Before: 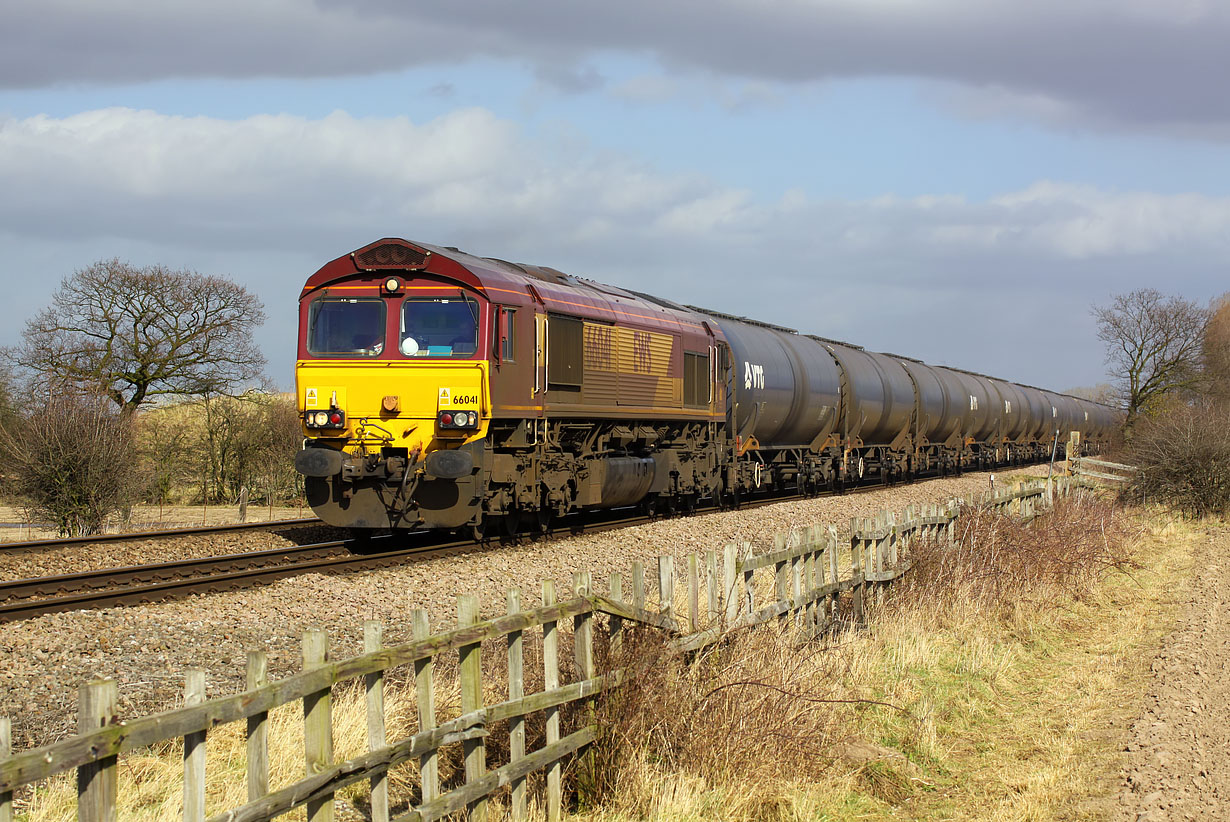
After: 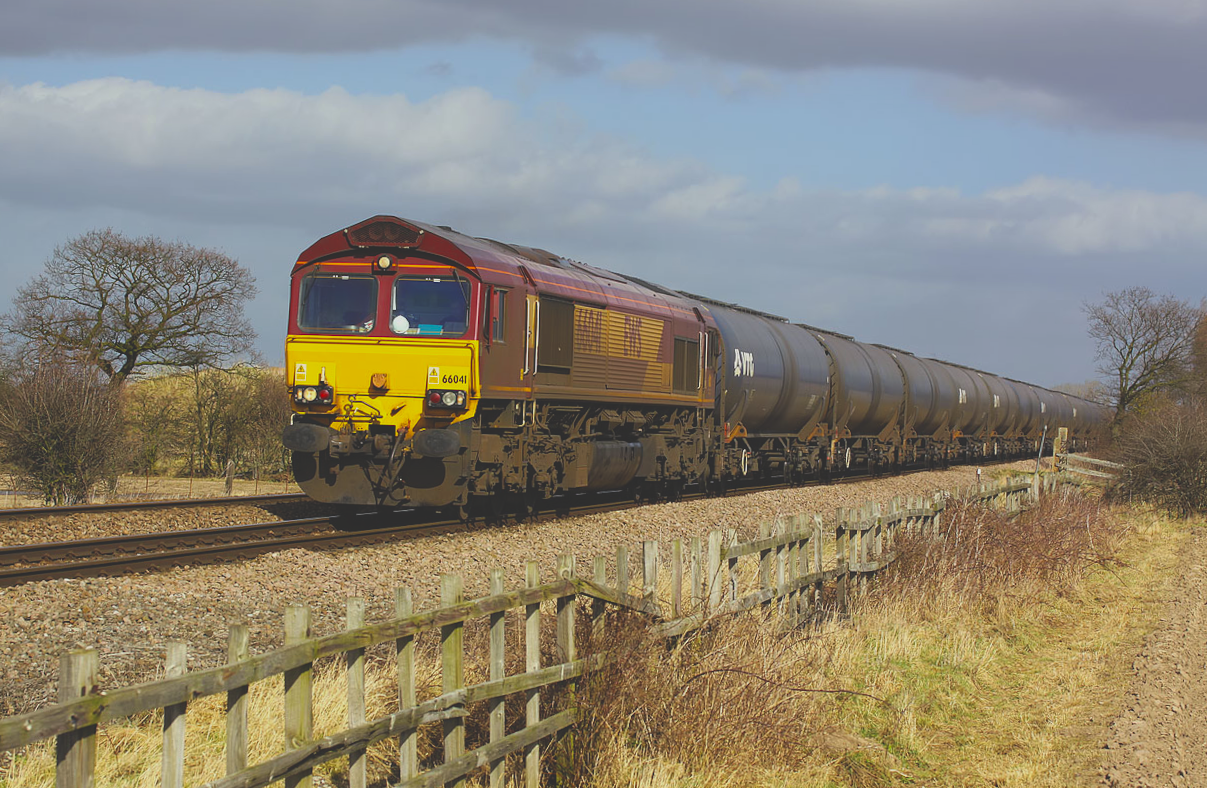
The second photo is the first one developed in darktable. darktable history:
rotate and perspective: rotation 1.57°, crop left 0.018, crop right 0.982, crop top 0.039, crop bottom 0.961
color balance rgb: linear chroma grading › global chroma 10%, perceptual saturation grading › global saturation 5%, perceptual brilliance grading › global brilliance 4%, global vibrance 7%, saturation formula JzAzBz (2021)
exposure: black level correction -0.036, exposure -0.497 EV, compensate highlight preservation false
